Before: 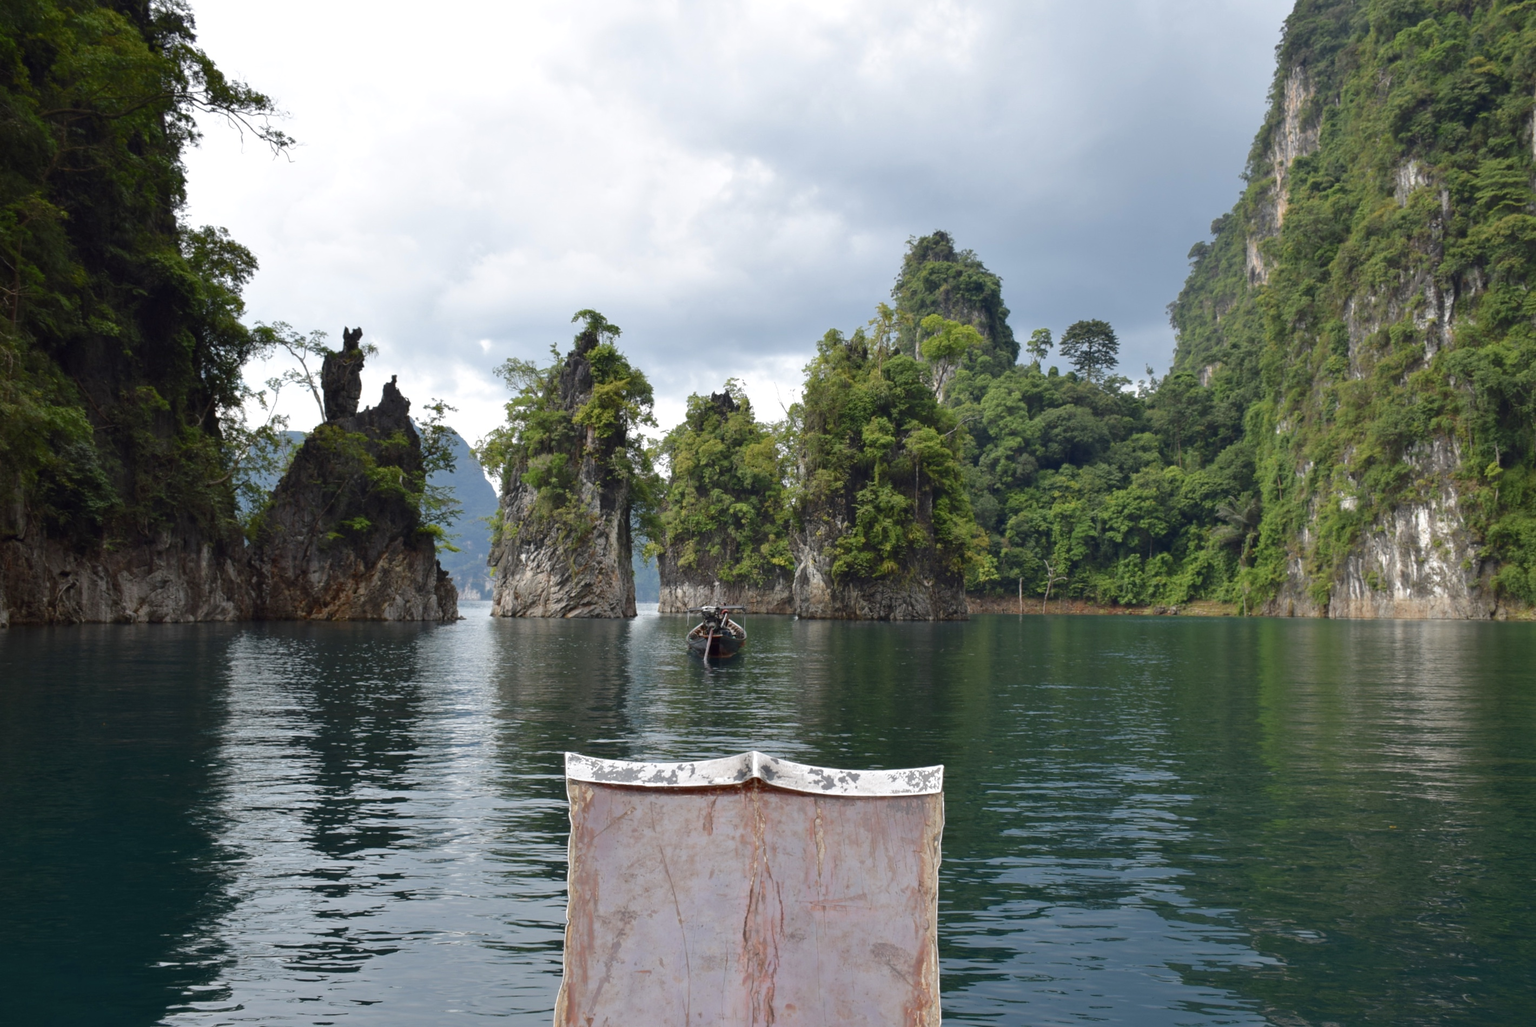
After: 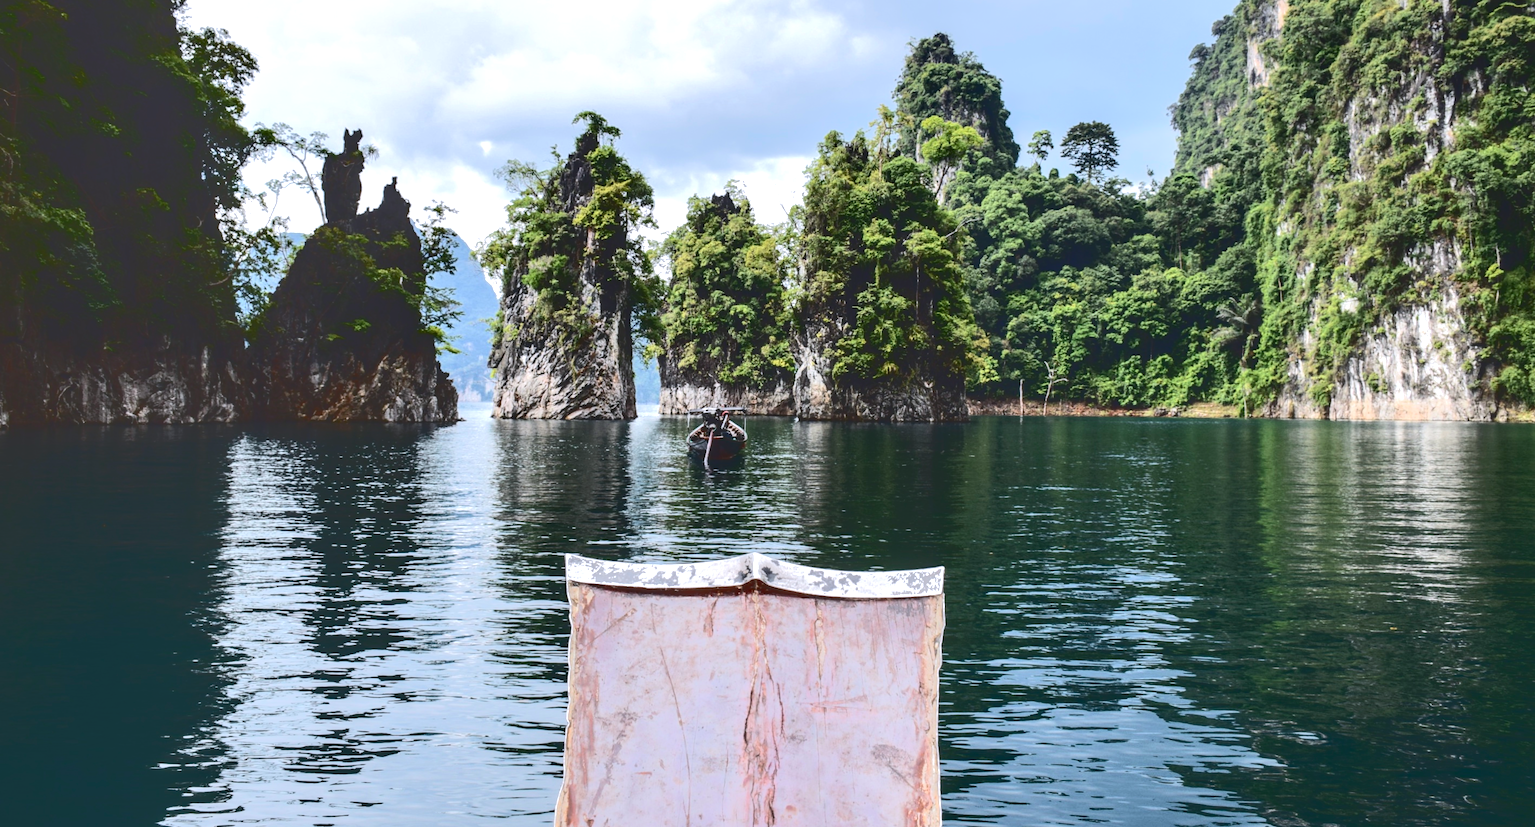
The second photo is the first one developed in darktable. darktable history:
color calibration: illuminant as shot in camera, x 0.358, y 0.373, temperature 4628.91 K, saturation algorithm version 1 (2020)
local contrast: detail 154%
crop and rotate: top 19.435%
tone curve: curves: ch0 [(0, 0) (0.003, 0.198) (0.011, 0.198) (0.025, 0.198) (0.044, 0.198) (0.069, 0.201) (0.1, 0.202) (0.136, 0.207) (0.177, 0.212) (0.224, 0.222) (0.277, 0.27) (0.335, 0.332) (0.399, 0.422) (0.468, 0.542) (0.543, 0.626) (0.623, 0.698) (0.709, 0.764) (0.801, 0.82) (0.898, 0.863) (1, 1)], color space Lab, independent channels, preserve colors none
tone equalizer: -8 EV 0.025 EV, -7 EV -0.039 EV, -6 EV 0.016 EV, -5 EV 0.036 EV, -4 EV 0.276 EV, -3 EV 0.662 EV, -2 EV 0.59 EV, -1 EV 0.187 EV, +0 EV 0.035 EV, edges refinement/feathering 500, mask exposure compensation -1.57 EV, preserve details no
